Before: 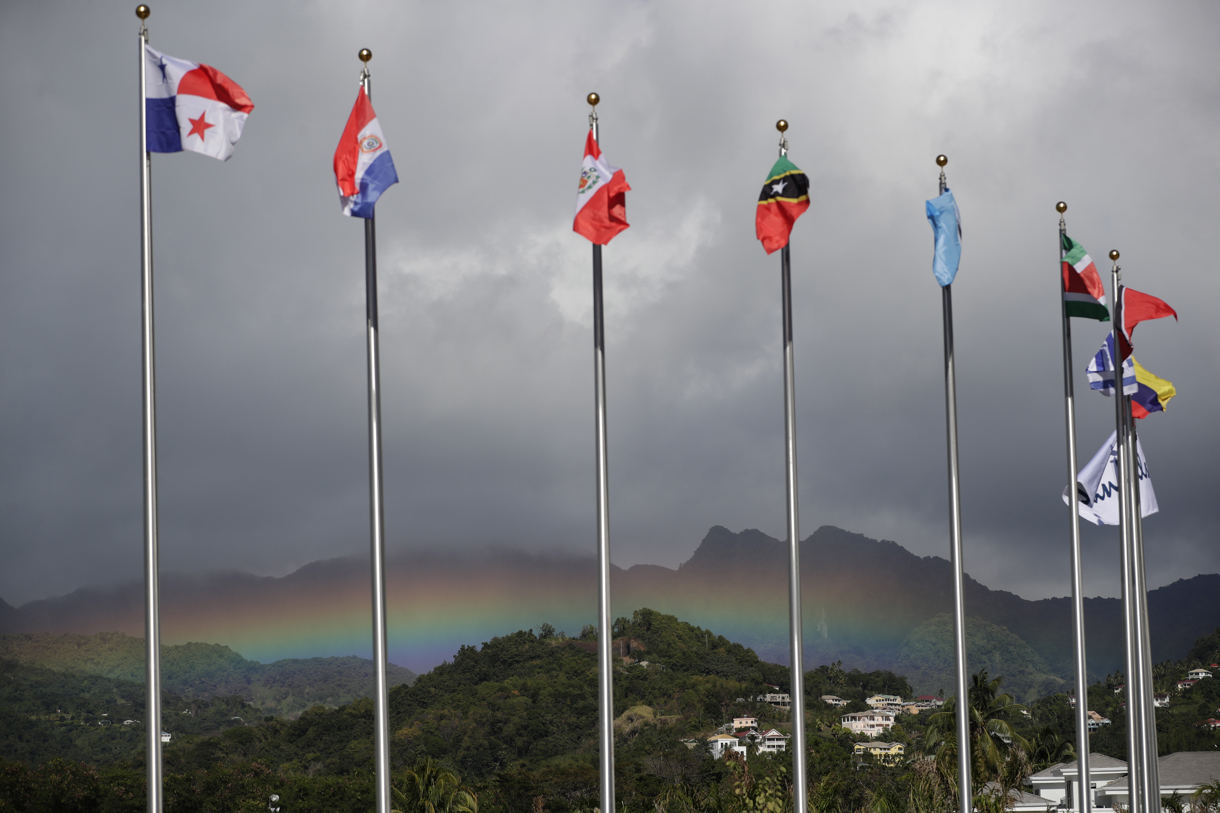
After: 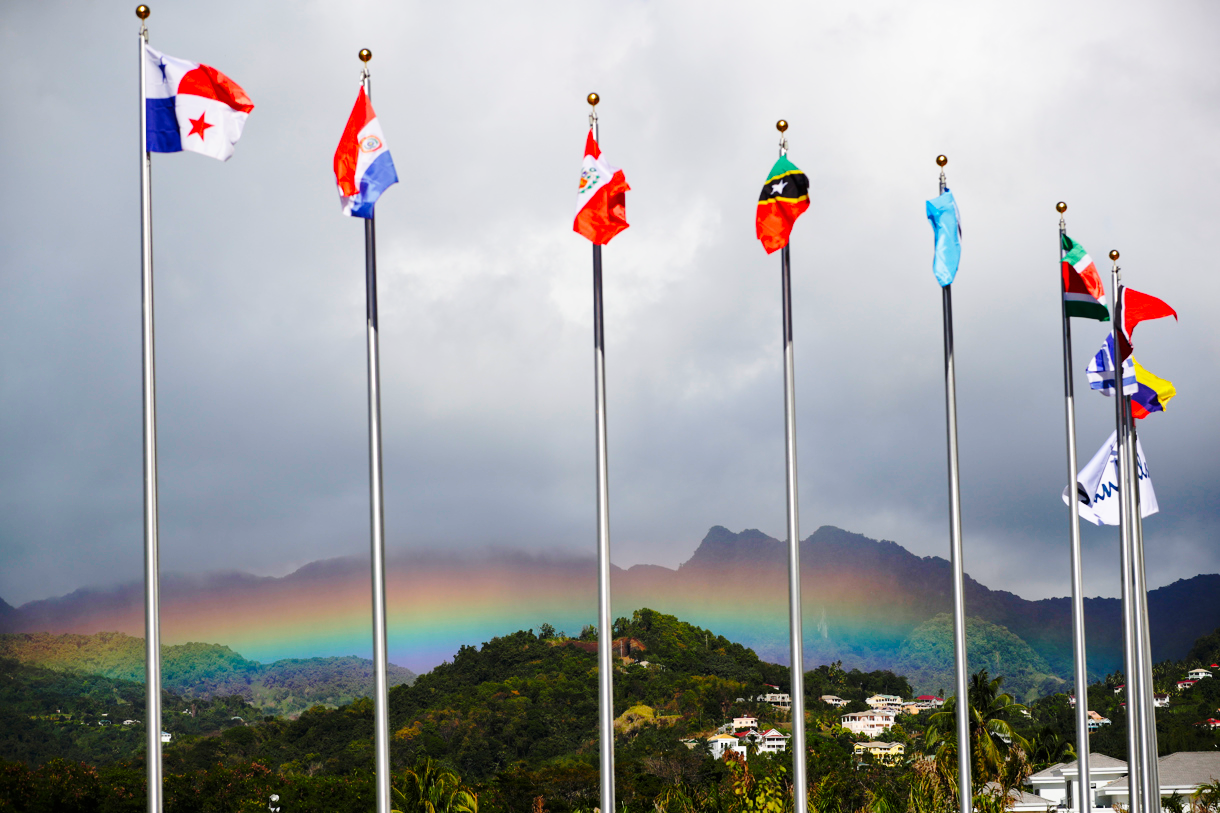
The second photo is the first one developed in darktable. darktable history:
color balance rgb: shadows lift › hue 86.38°, perceptual saturation grading › global saturation 29.5%, global vibrance 20%
base curve: curves: ch0 [(0, 0) (0.032, 0.037) (0.105, 0.228) (0.435, 0.76) (0.856, 0.983) (1, 1)], preserve colors none
